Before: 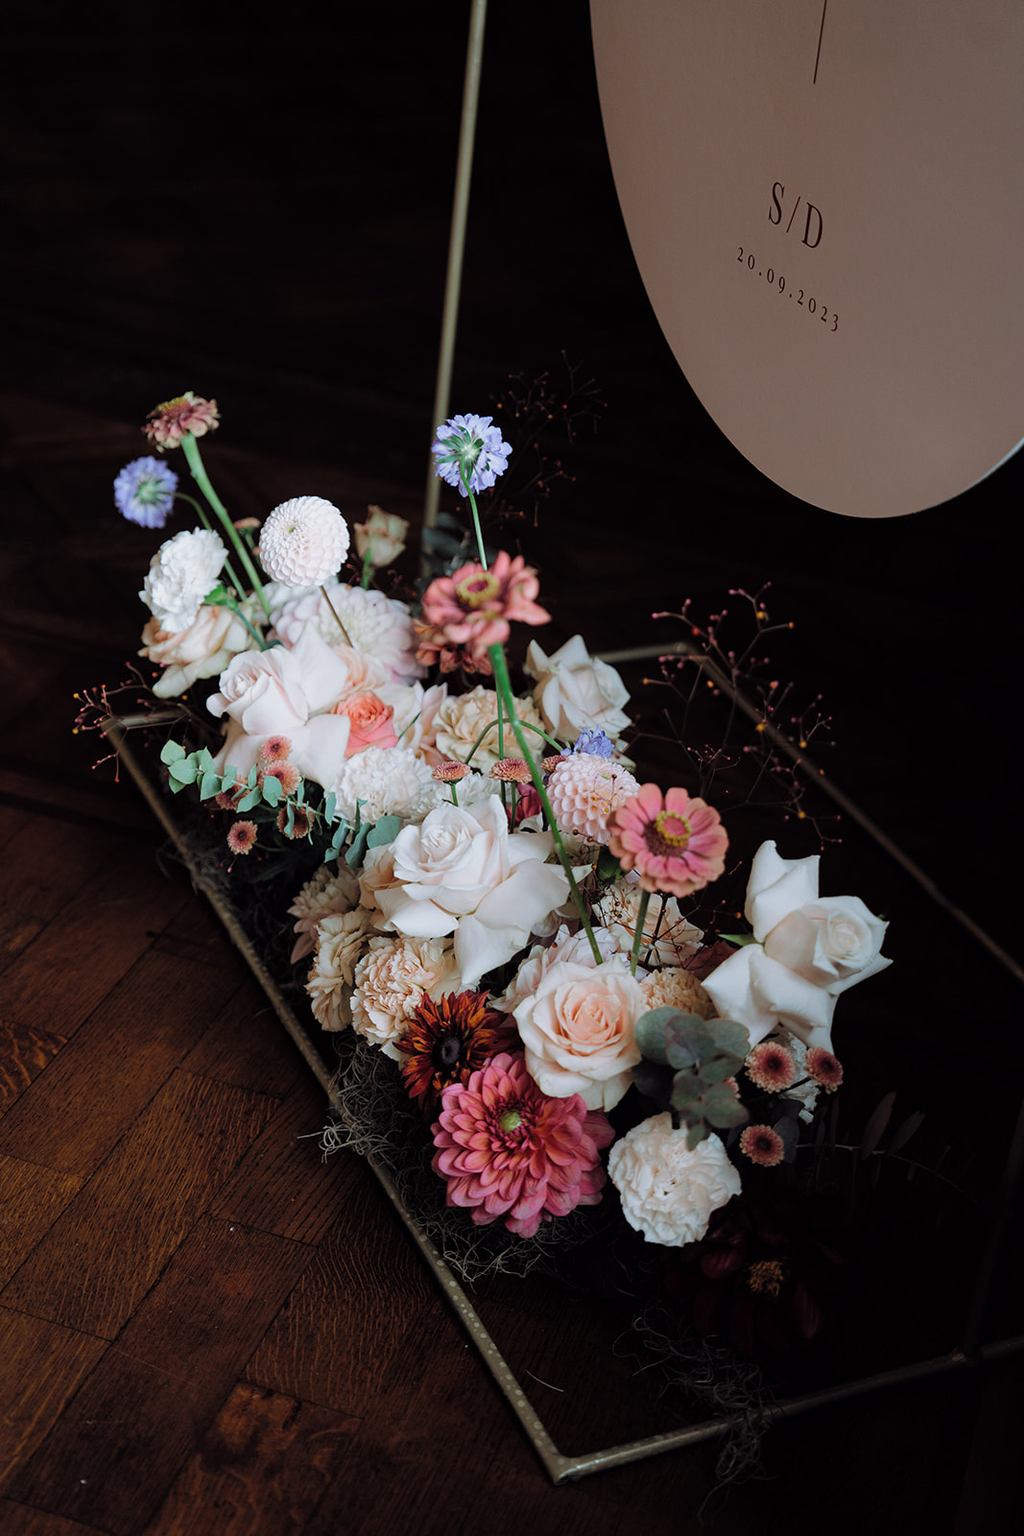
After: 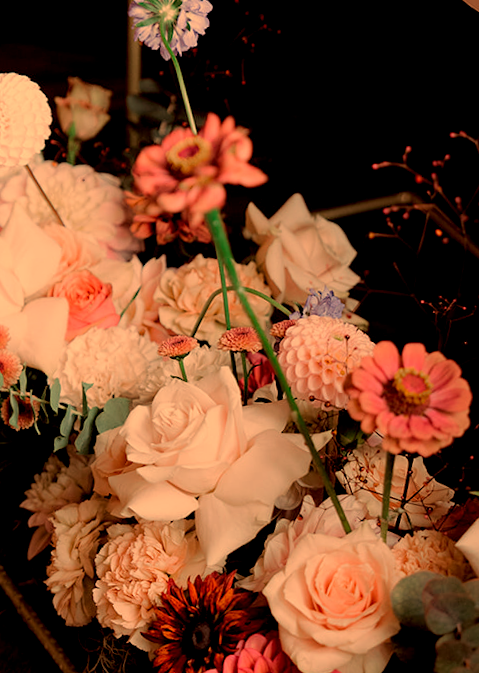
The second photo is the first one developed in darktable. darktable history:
exposure: black level correction 0.011, exposure -0.478 EV, compensate highlight preservation false
rotate and perspective: rotation -4.86°, automatic cropping off
white balance: red 1.467, blue 0.684
crop: left 30%, top 30%, right 30%, bottom 30%
